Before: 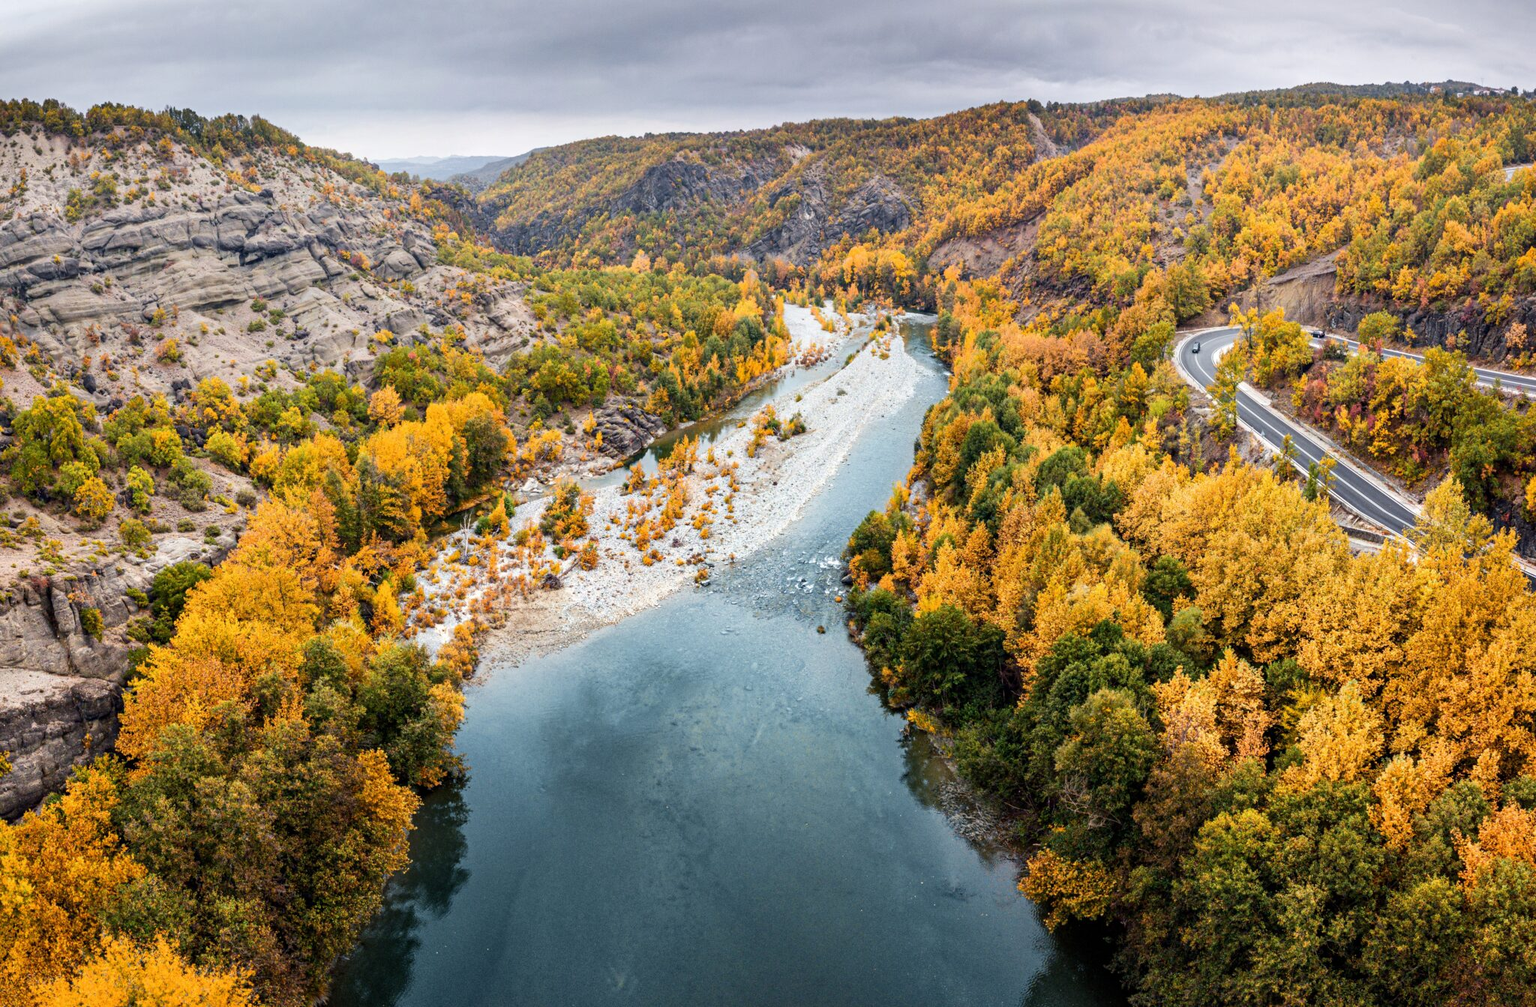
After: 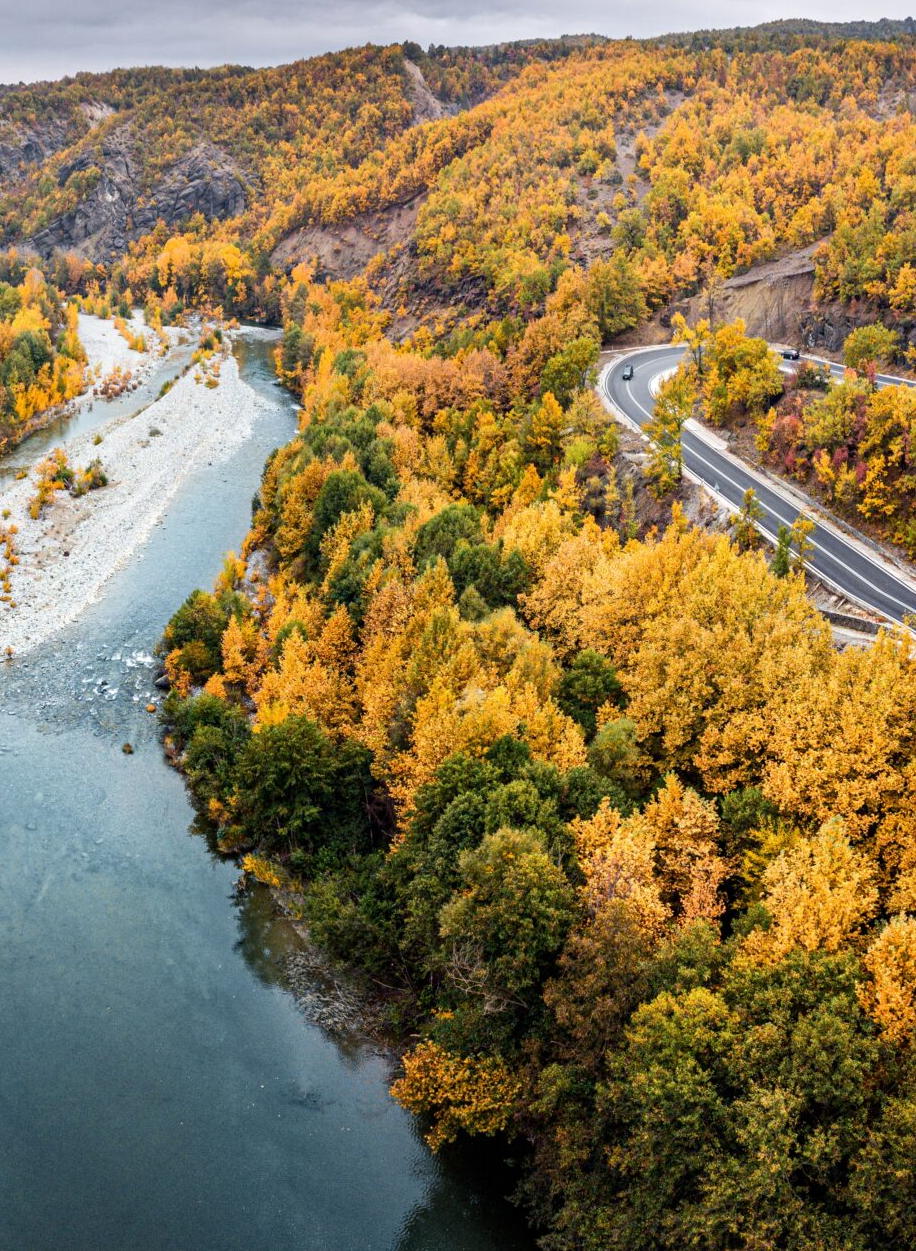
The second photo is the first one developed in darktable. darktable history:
crop: left 47.229%, top 6.802%, right 8.035%
